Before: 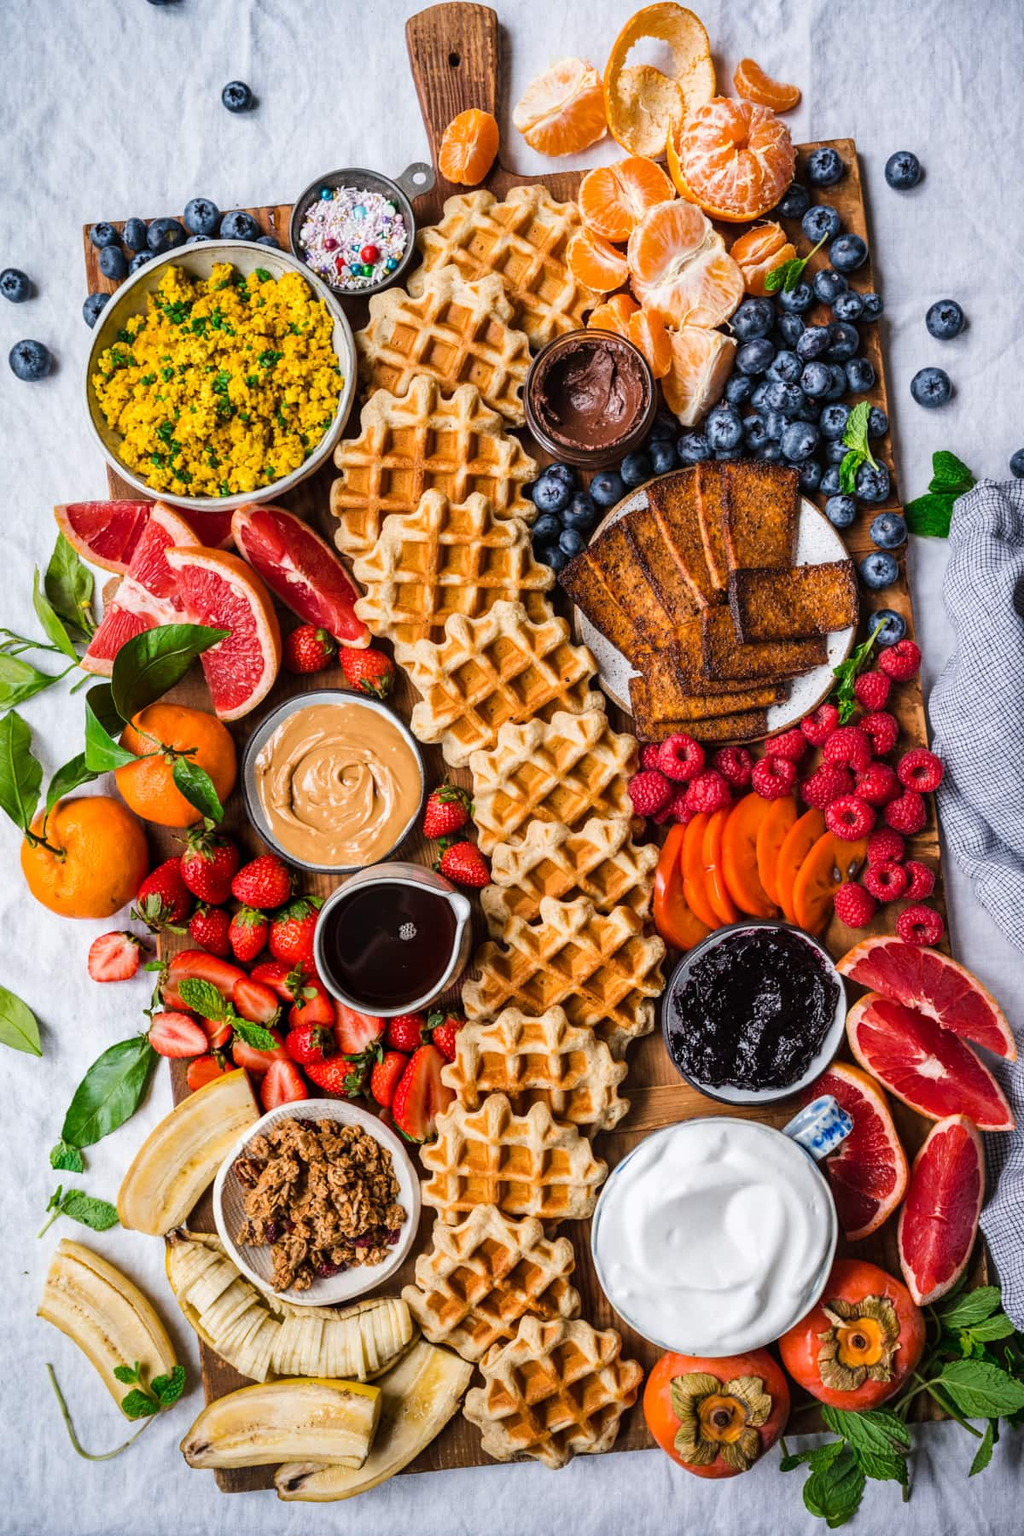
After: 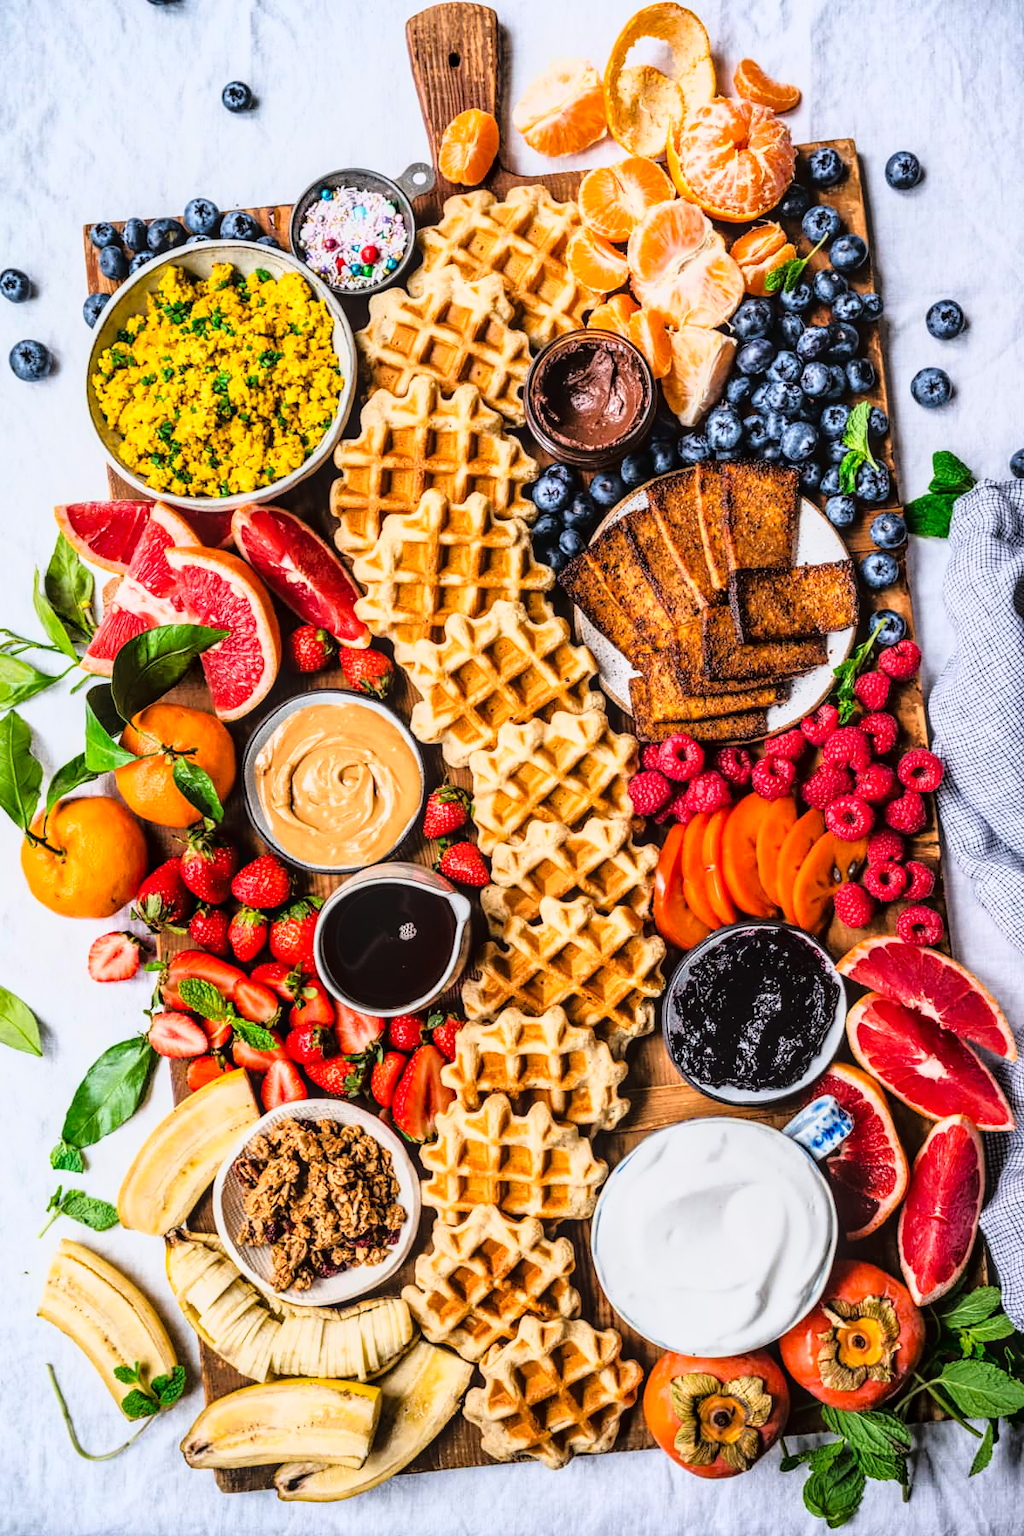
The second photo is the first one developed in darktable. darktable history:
local contrast: on, module defaults
tone curve: curves: ch0 [(0, 0.015) (0.091, 0.055) (0.184, 0.159) (0.304, 0.382) (0.492, 0.579) (0.628, 0.755) (0.832, 0.932) (0.984, 0.963)]; ch1 [(0, 0) (0.34, 0.235) (0.493, 0.5) (0.554, 0.56) (0.764, 0.815) (1, 1)]; ch2 [(0, 0) (0.44, 0.458) (0.476, 0.477) (0.542, 0.586) (0.674, 0.724) (1, 1)], color space Lab, linked channels, preserve colors none
